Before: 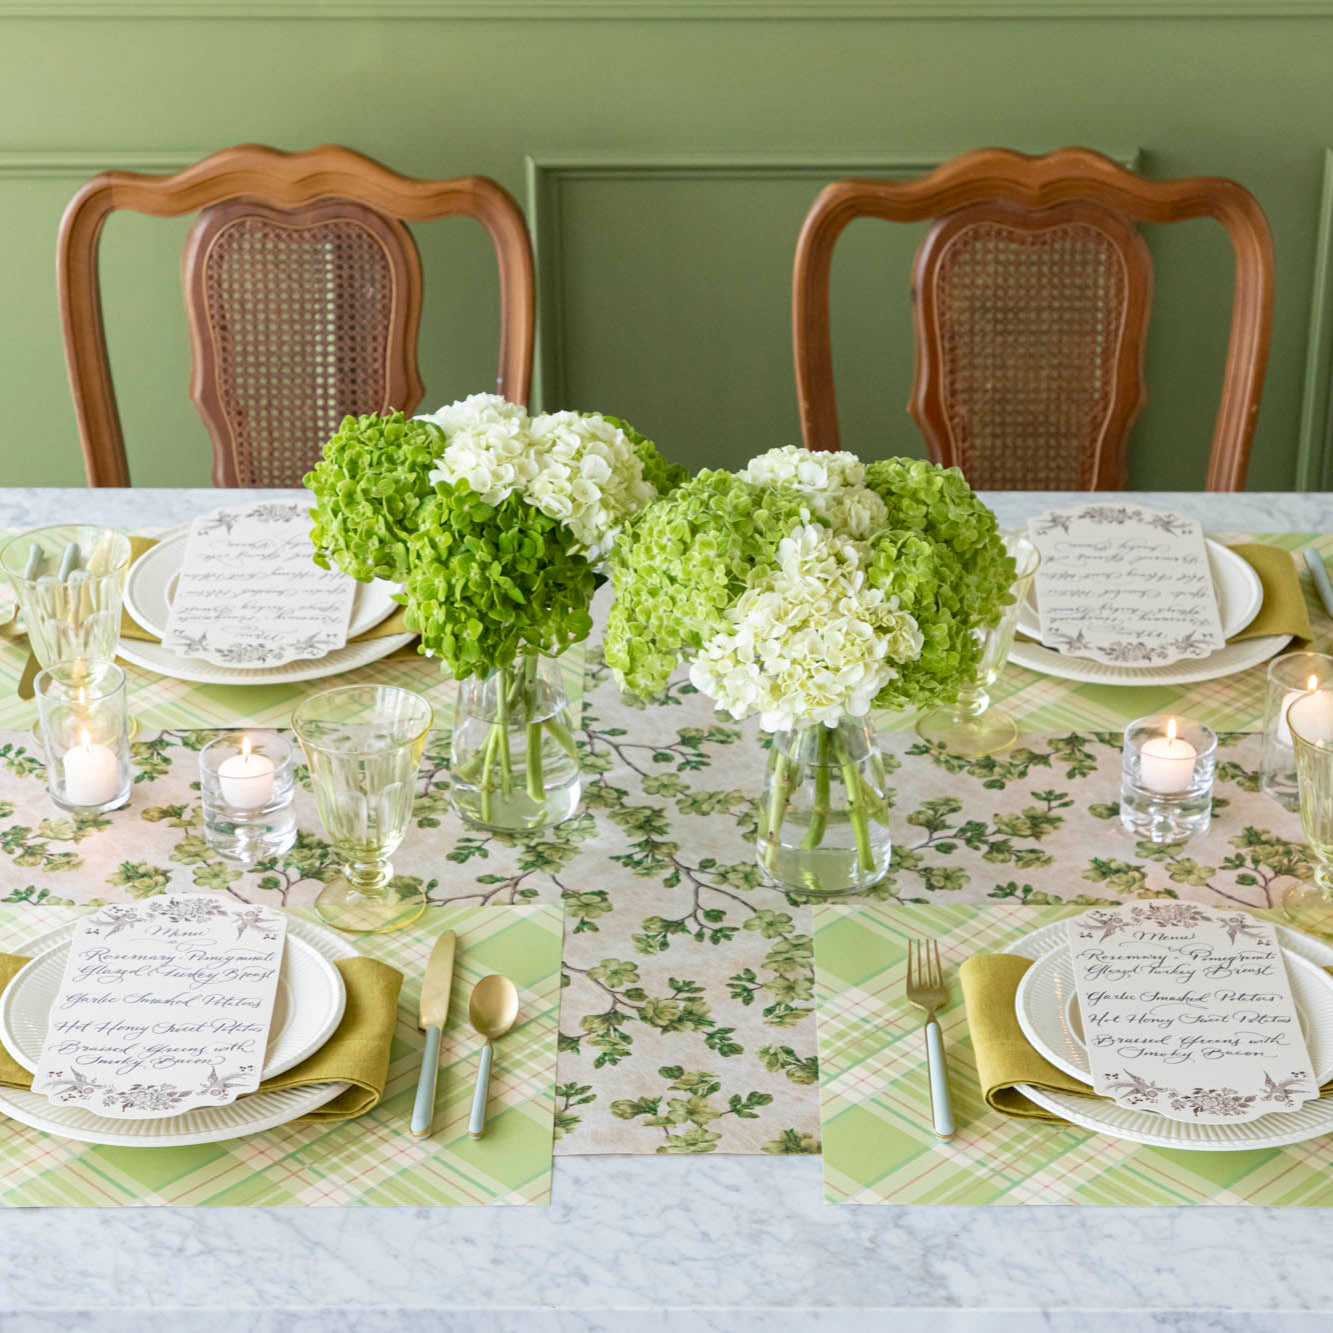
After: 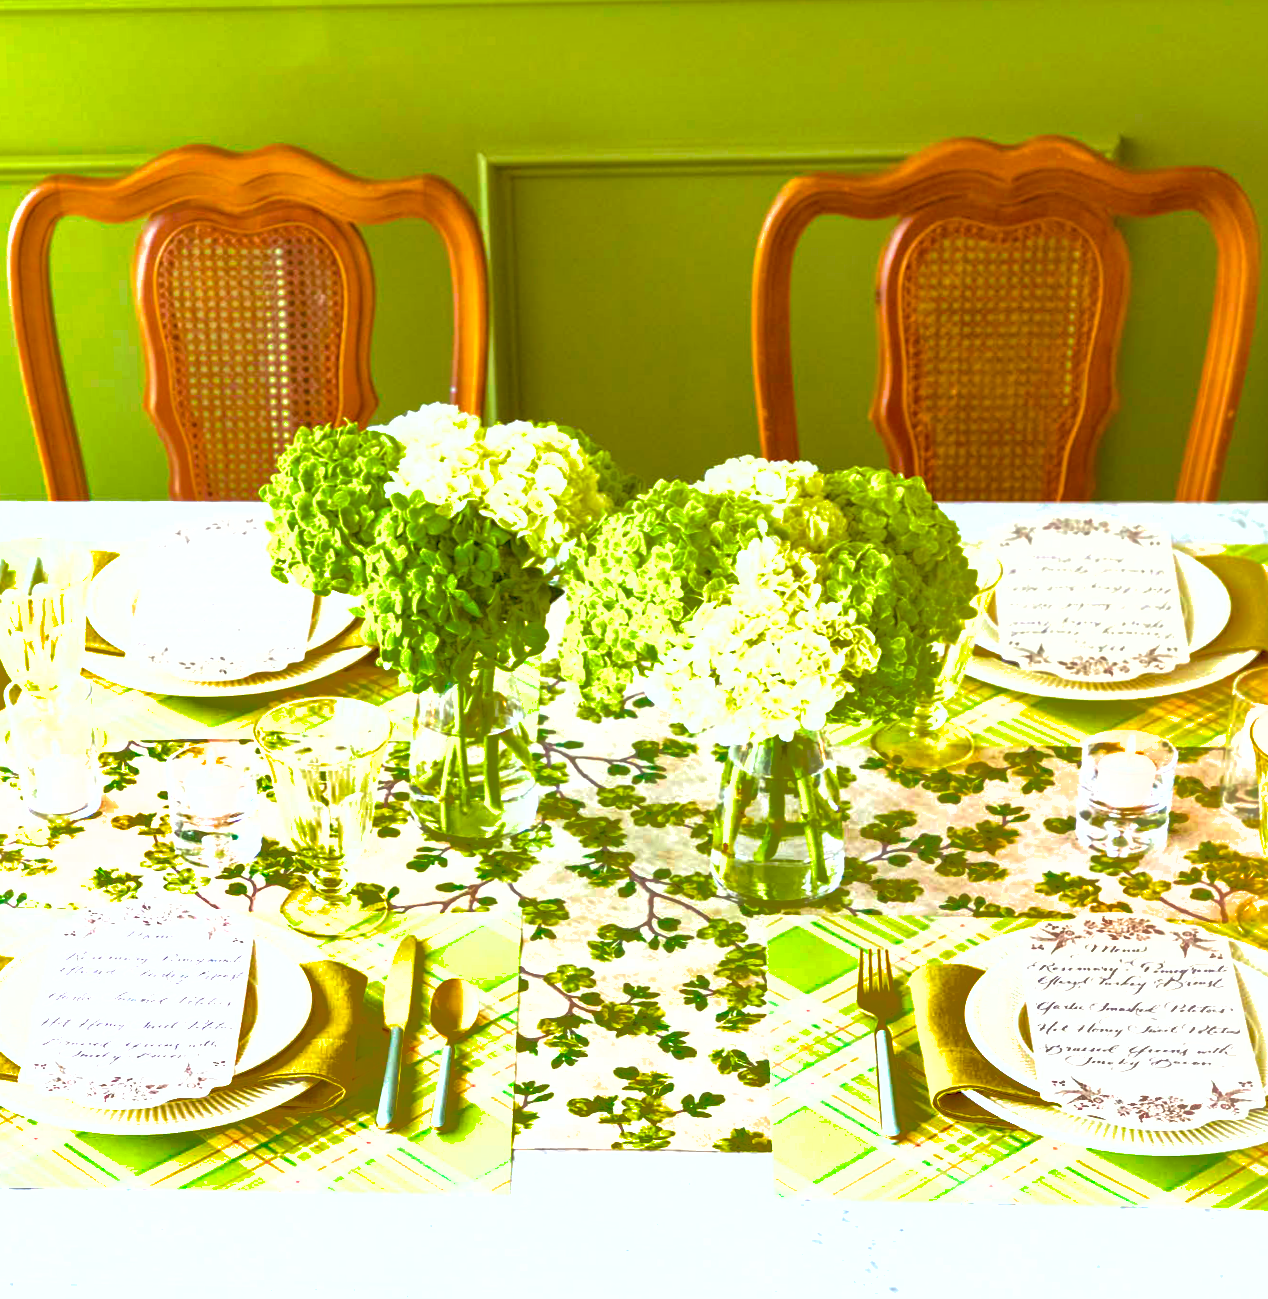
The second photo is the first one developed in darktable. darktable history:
rotate and perspective: rotation 0.074°, lens shift (vertical) 0.096, lens shift (horizontal) -0.041, crop left 0.043, crop right 0.952, crop top 0.024, crop bottom 0.979
shadows and highlights: shadows 60, highlights -60
rgb levels: mode RGB, independent channels, levels [[0, 0.474, 1], [0, 0.5, 1], [0, 0.5, 1]]
color balance rgb: linear chroma grading › global chroma 25%, perceptual saturation grading › global saturation 40%, perceptual brilliance grading › global brilliance 30%, global vibrance 40%
